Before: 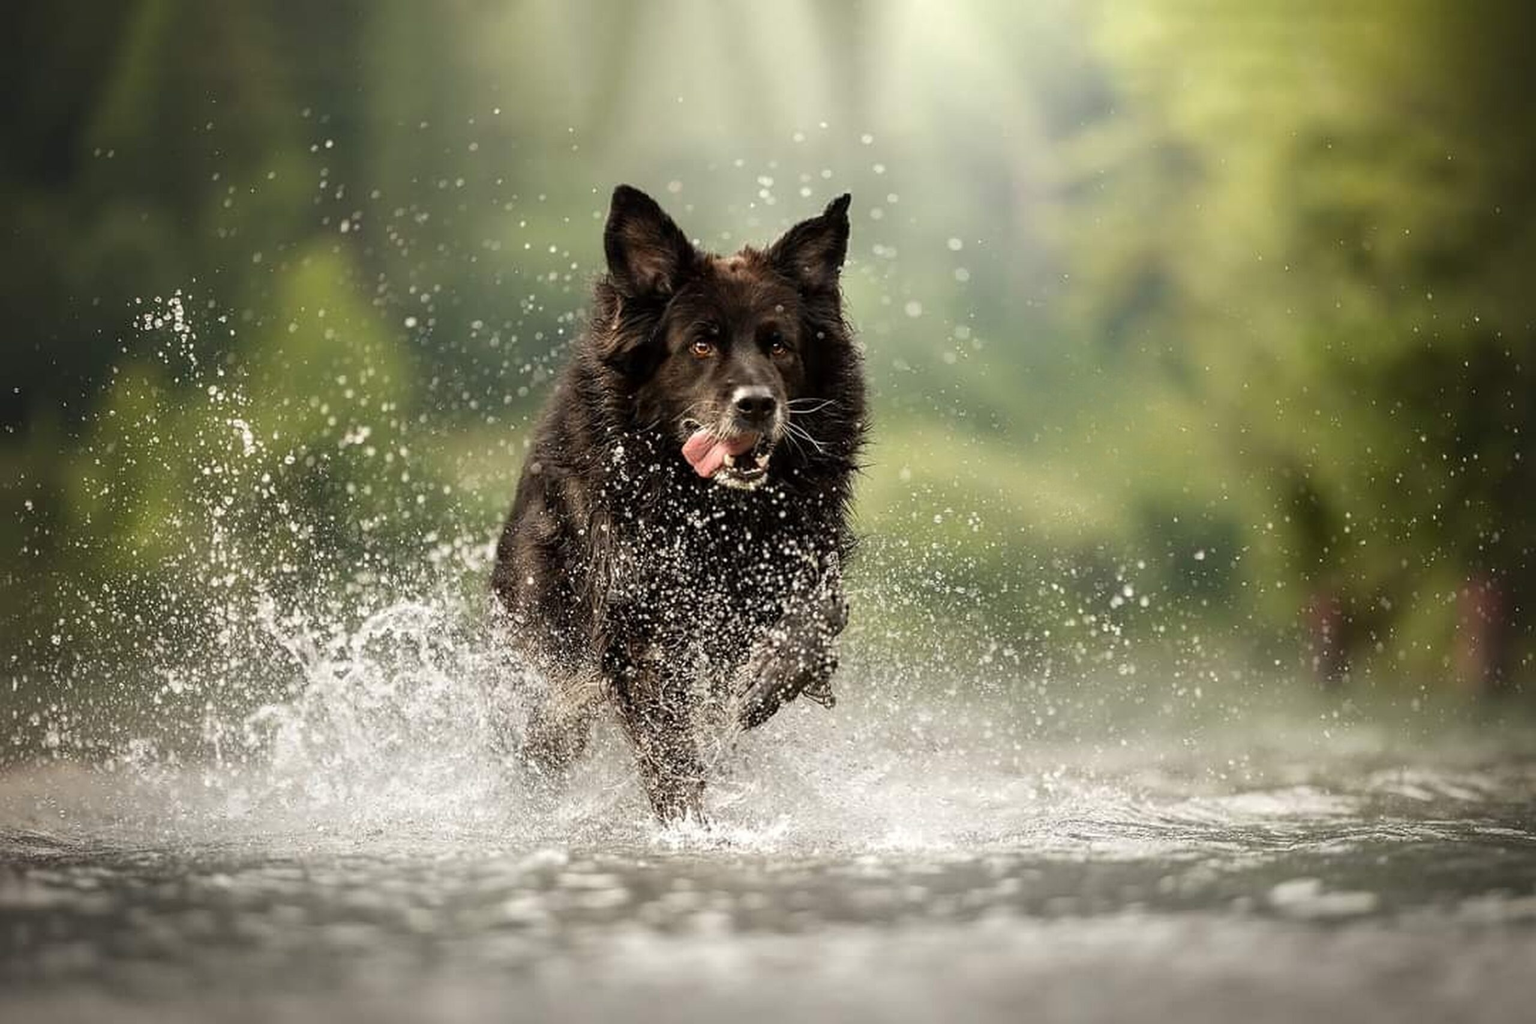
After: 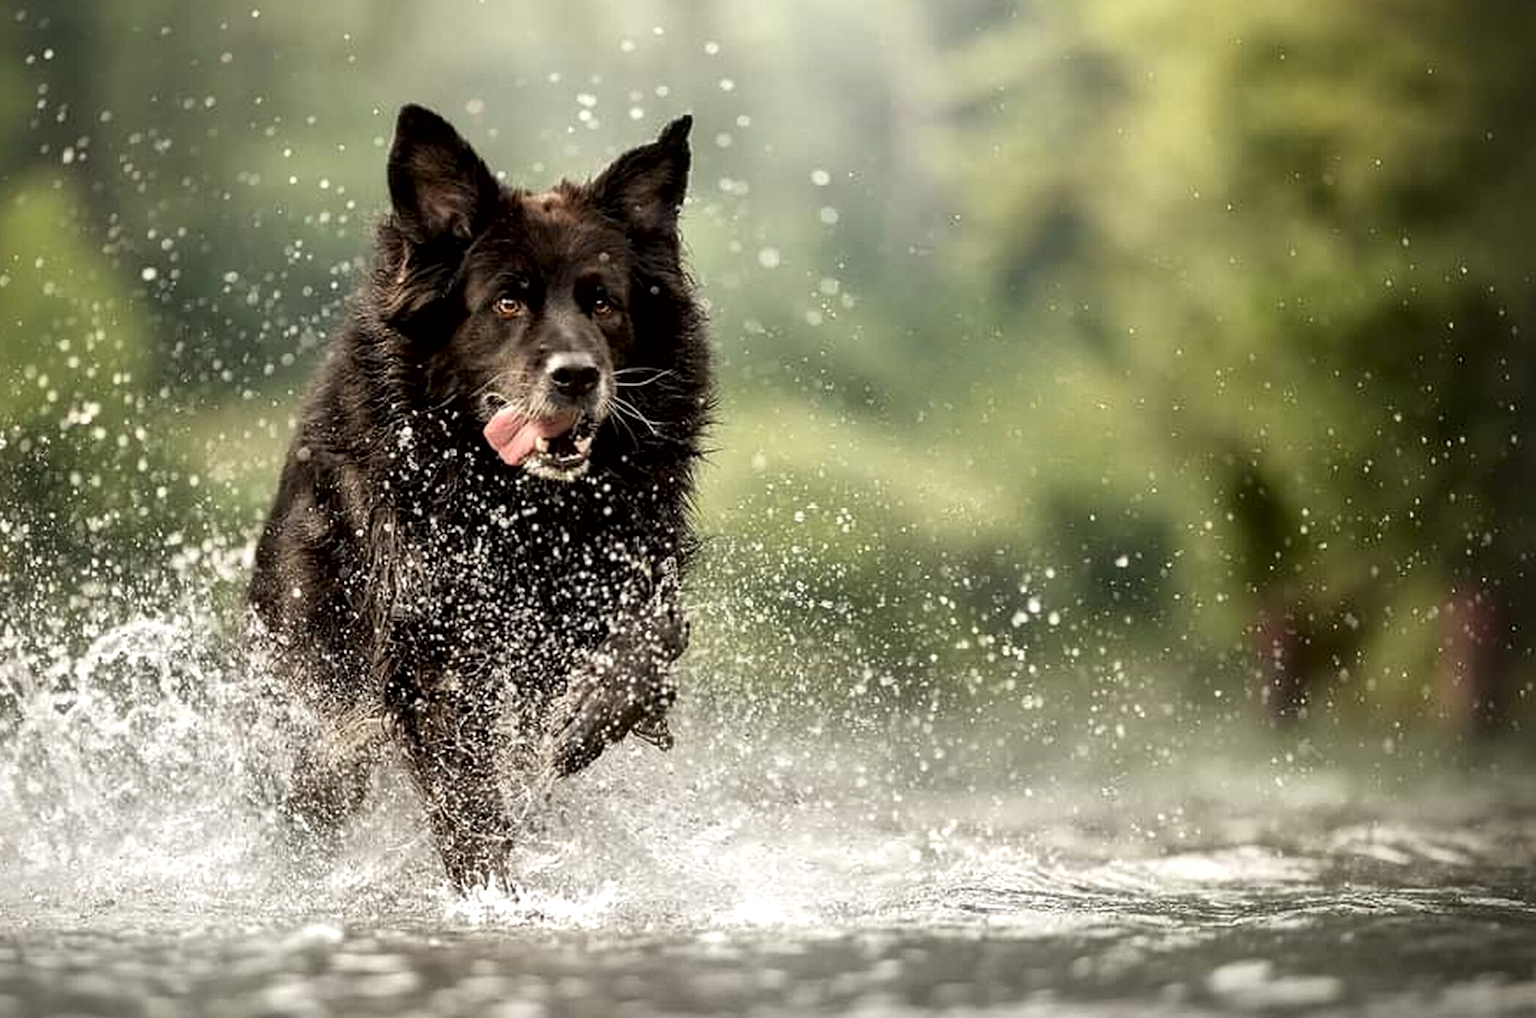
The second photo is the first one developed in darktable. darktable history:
local contrast: mode bilateral grid, contrast 100, coarseness 100, detail 165%, midtone range 0.2
crop: left 18.904%, top 9.811%, right 0%, bottom 9.562%
